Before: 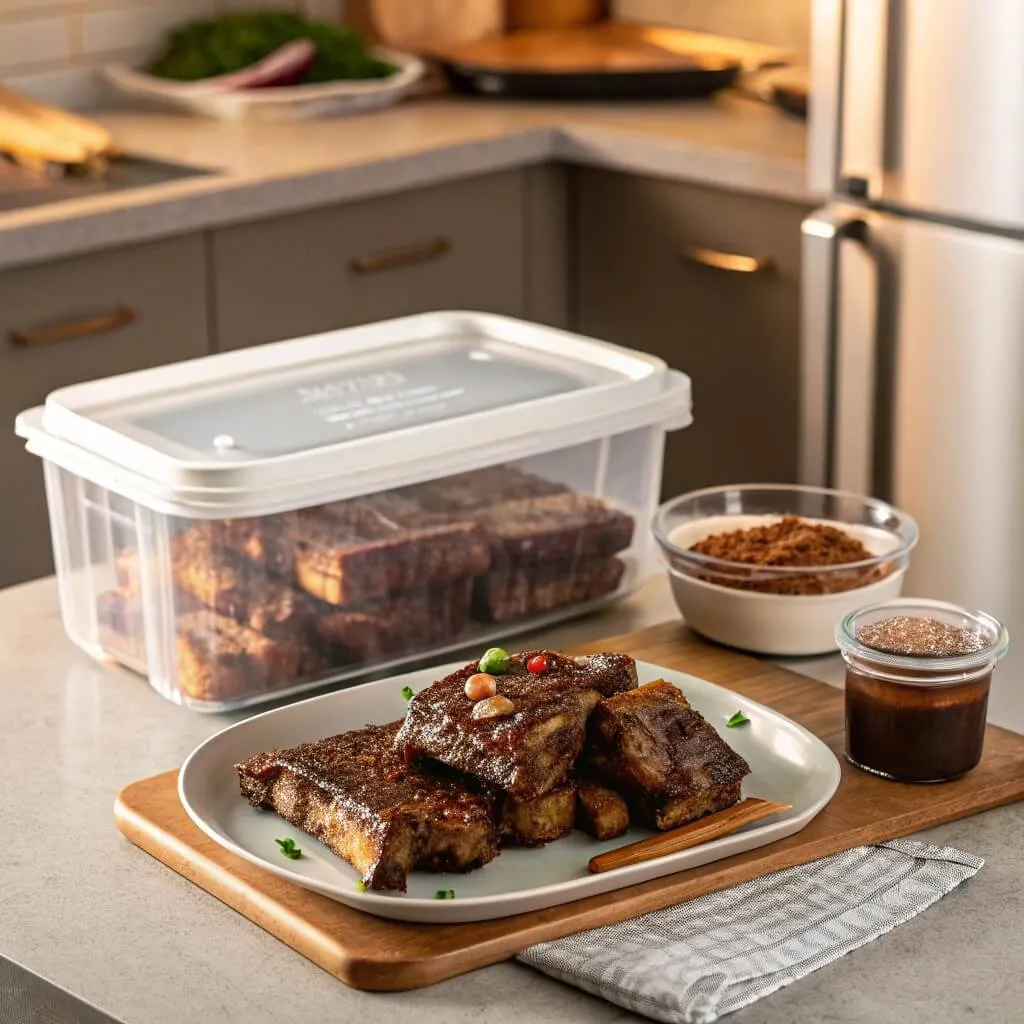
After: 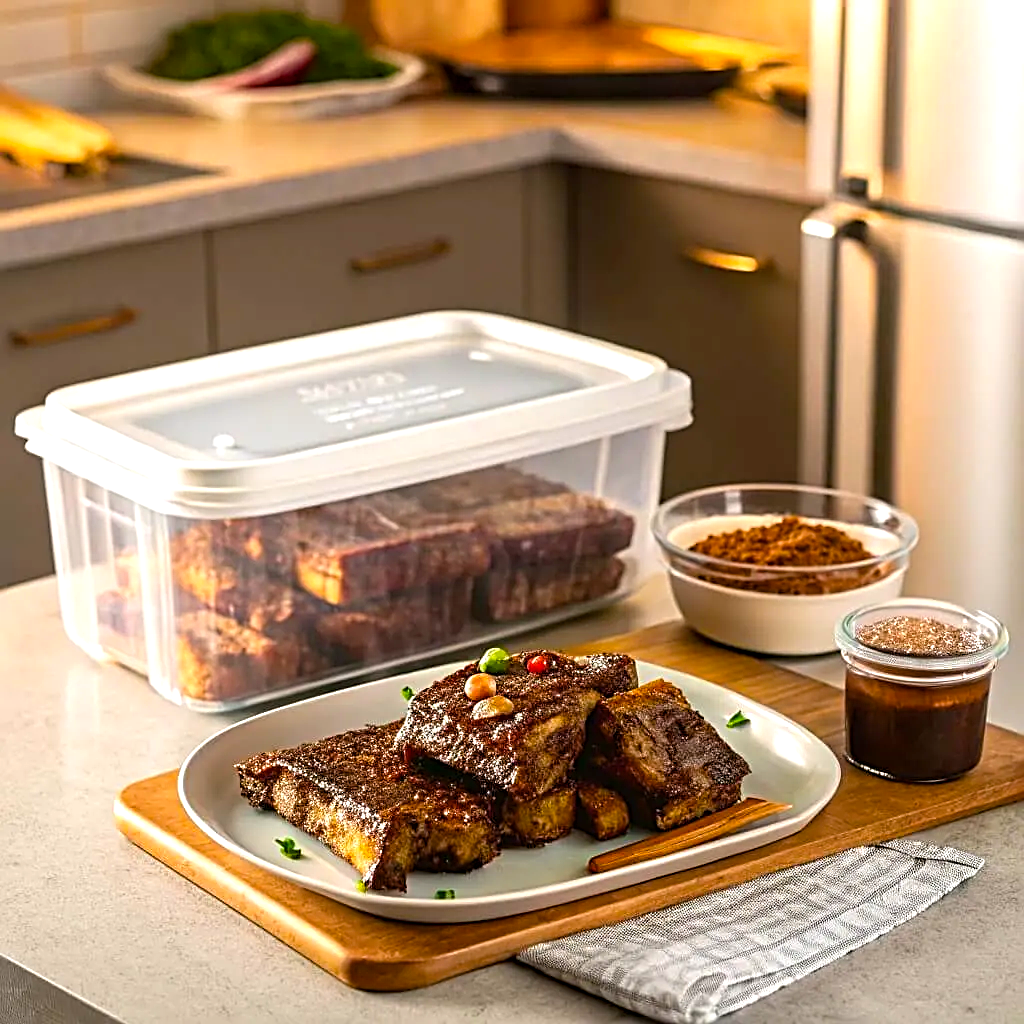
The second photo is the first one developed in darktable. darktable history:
exposure: exposure 0.376 EV, compensate highlight preservation false
sharpen: radius 2.676, amount 0.669
color balance rgb: perceptual saturation grading › global saturation 25%, global vibrance 20%
